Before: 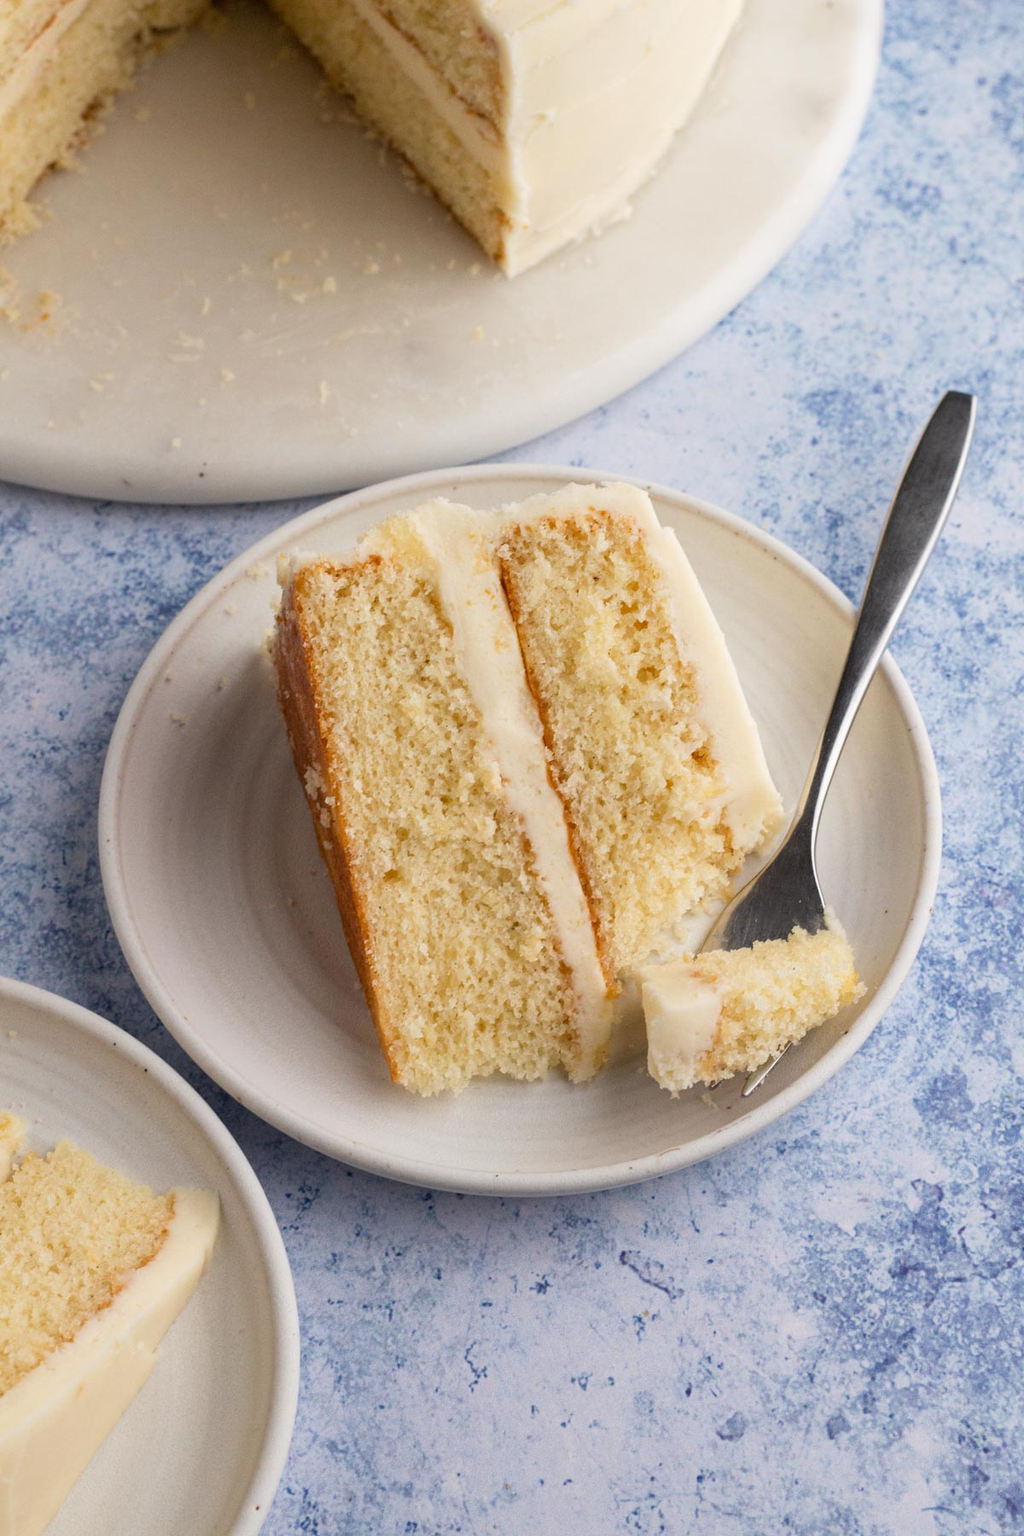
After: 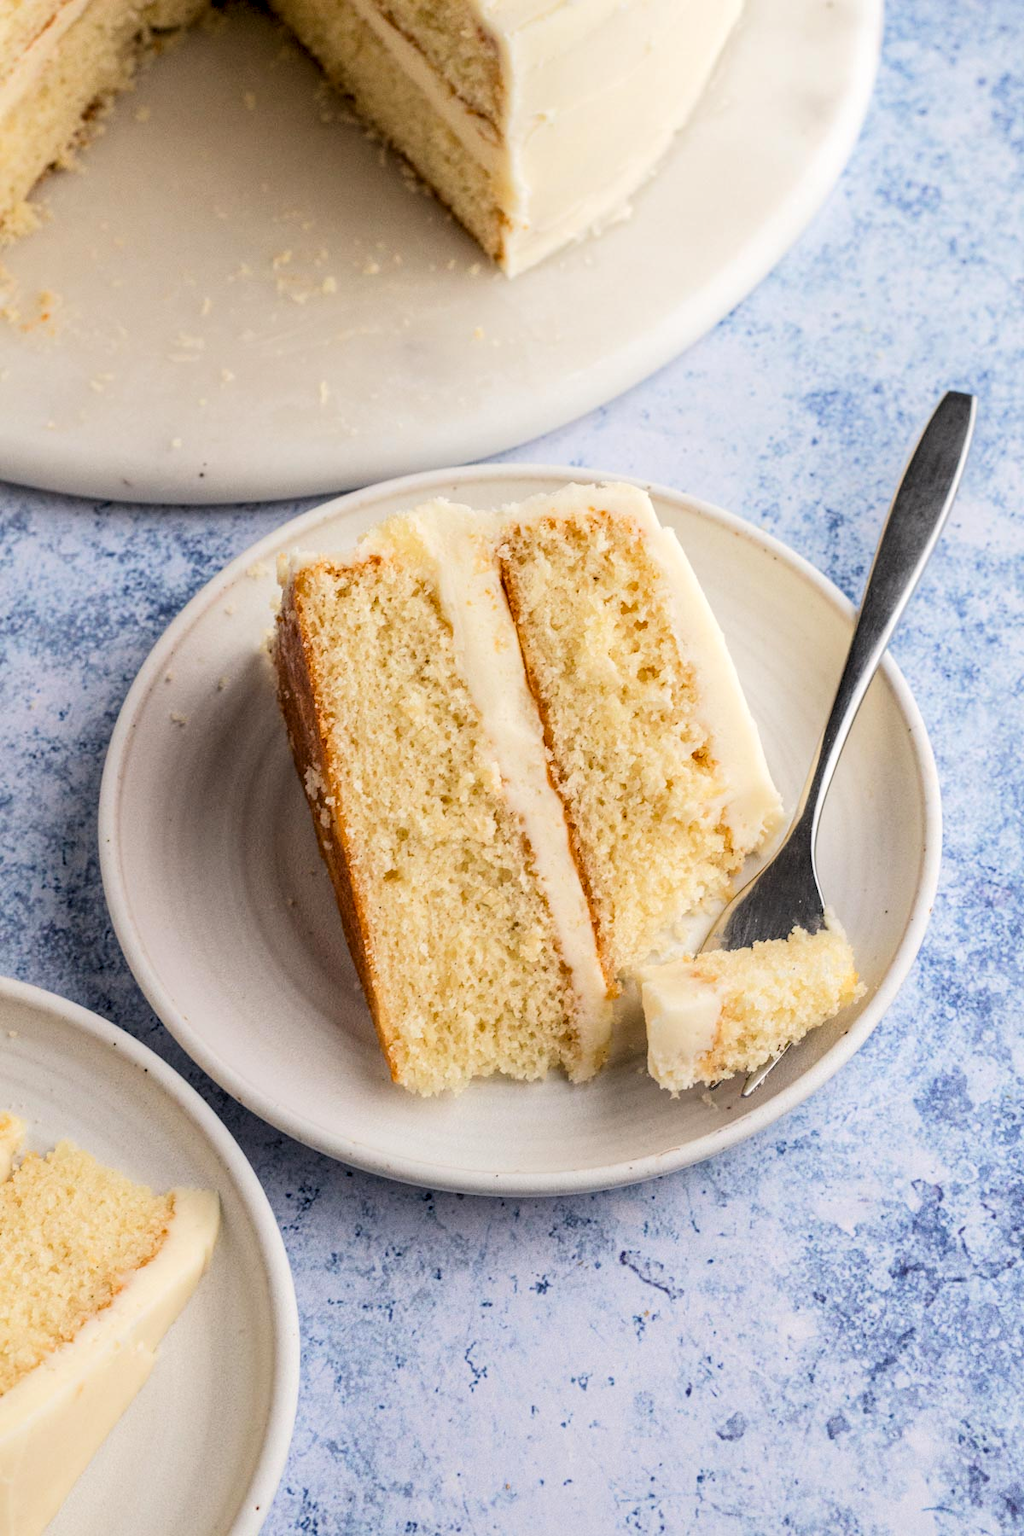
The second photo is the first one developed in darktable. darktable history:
tone curve: curves: ch0 [(0, 0.013) (0.054, 0.018) (0.205, 0.191) (0.289, 0.292) (0.39, 0.424) (0.493, 0.551) (0.666, 0.743) (0.795, 0.841) (1, 0.998)]; ch1 [(0, 0) (0.385, 0.343) (0.439, 0.415) (0.494, 0.495) (0.501, 0.501) (0.51, 0.509) (0.54, 0.552) (0.586, 0.614) (0.66, 0.706) (0.783, 0.804) (1, 1)]; ch2 [(0, 0) (0.32, 0.281) (0.403, 0.399) (0.441, 0.428) (0.47, 0.469) (0.498, 0.496) (0.524, 0.538) (0.566, 0.579) (0.633, 0.665) (0.7, 0.711) (1, 1)], color space Lab, linked channels, preserve colors none
local contrast: detail 130%
